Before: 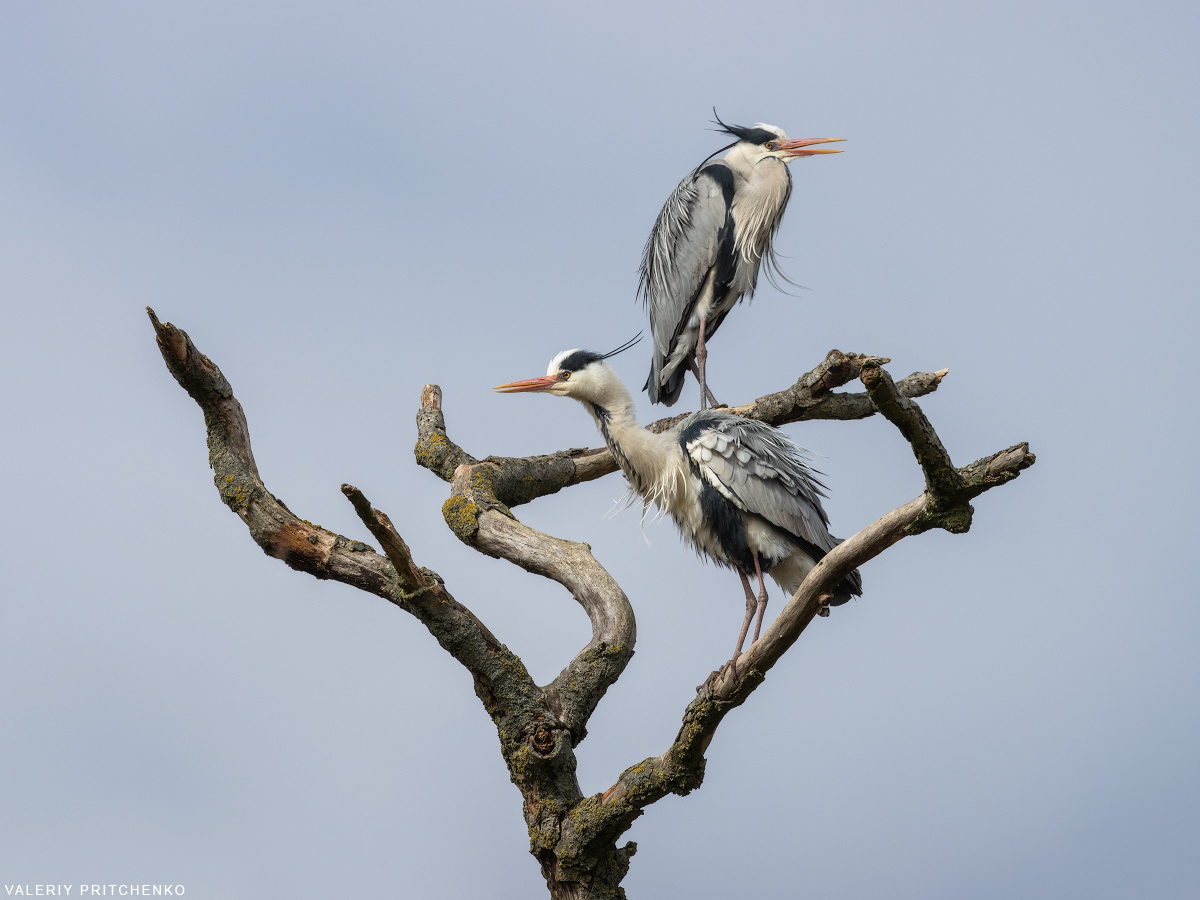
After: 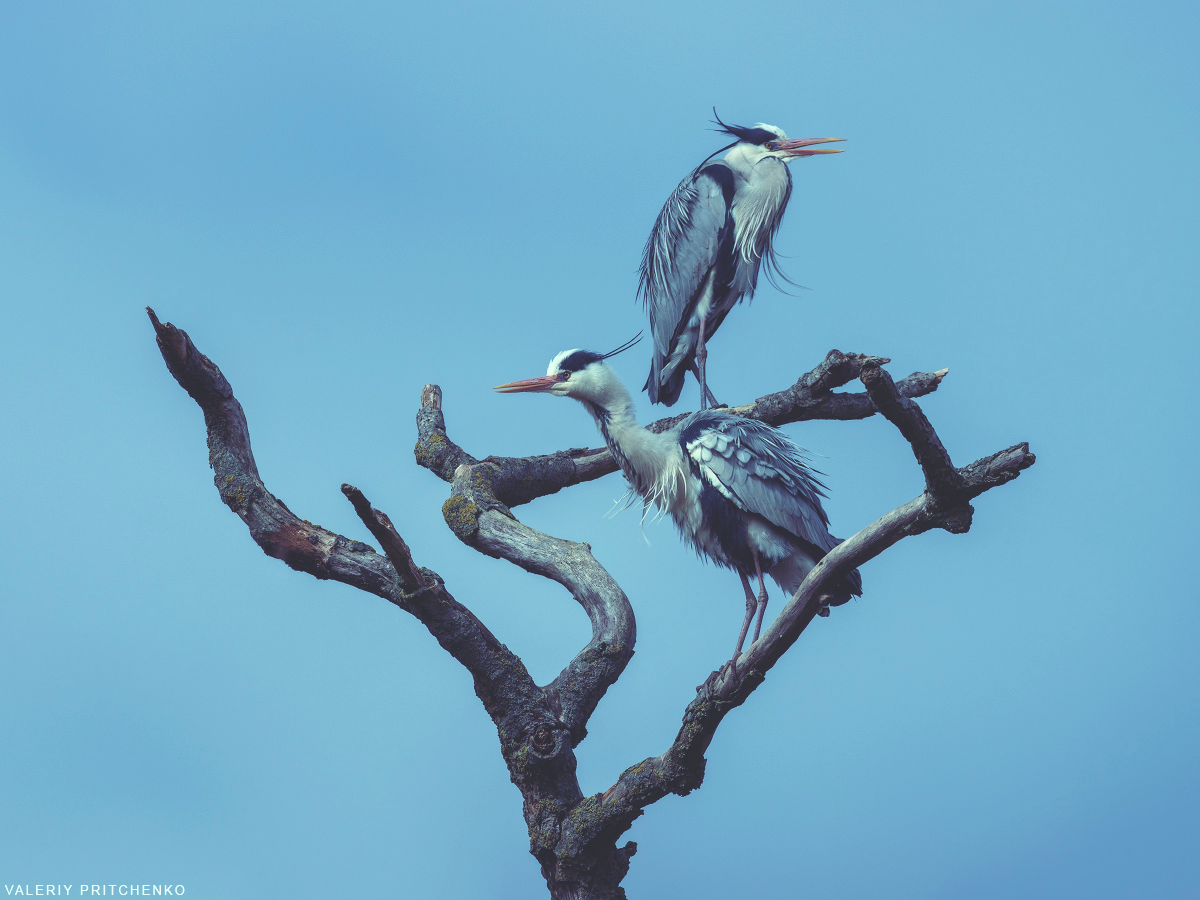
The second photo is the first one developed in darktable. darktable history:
tone curve: preserve colors none
rgb curve: curves: ch0 [(0, 0.186) (0.314, 0.284) (0.576, 0.466) (0.805, 0.691) (0.936, 0.886)]; ch1 [(0, 0.186) (0.314, 0.284) (0.581, 0.534) (0.771, 0.746) (0.936, 0.958)]; ch2 [(0, 0.216) (0.275, 0.39) (1, 1)], mode RGB, independent channels, compensate middle gray true, preserve colors none
